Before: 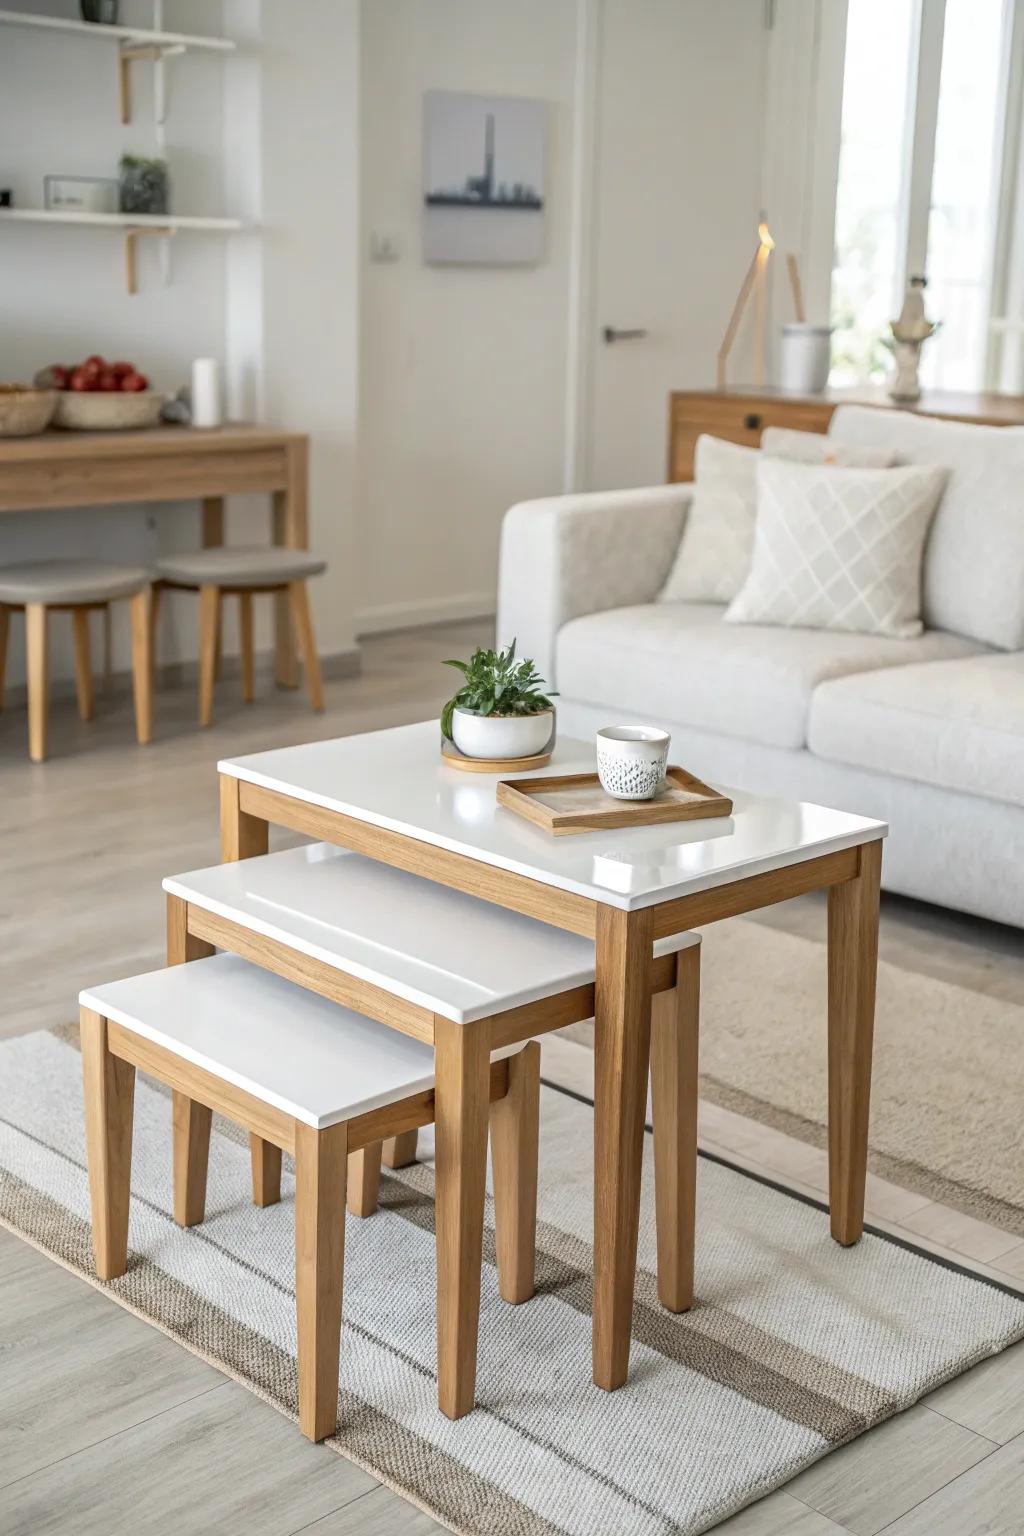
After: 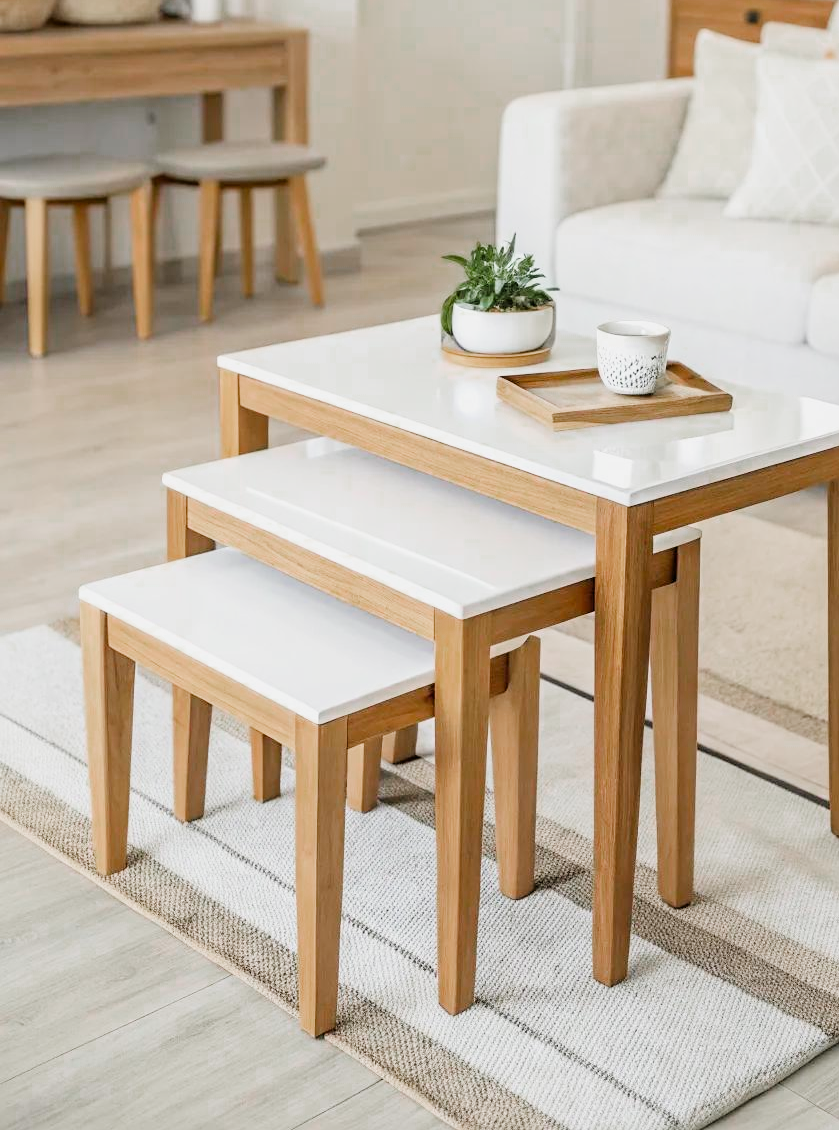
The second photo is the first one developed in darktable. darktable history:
filmic rgb: black relative exposure -7.65 EV, white relative exposure 4.56 EV, hardness 3.61, contrast 1.054, iterations of high-quality reconstruction 10
crop: top 26.413%, right 18.015%
exposure: exposure 0.95 EV, compensate exposure bias true, compensate highlight preservation false
sharpen: amount 0.201
color zones: curves: ch0 [(0, 0.48) (0.209, 0.398) (0.305, 0.332) (0.429, 0.493) (0.571, 0.5) (0.714, 0.5) (0.857, 0.5) (1, 0.48)]; ch1 [(0, 0.633) (0.143, 0.586) (0.286, 0.489) (0.429, 0.448) (0.571, 0.31) (0.714, 0.335) (0.857, 0.492) (1, 0.633)]; ch2 [(0, 0.448) (0.143, 0.498) (0.286, 0.5) (0.429, 0.5) (0.571, 0.5) (0.714, 0.5) (0.857, 0.5) (1, 0.448)]
